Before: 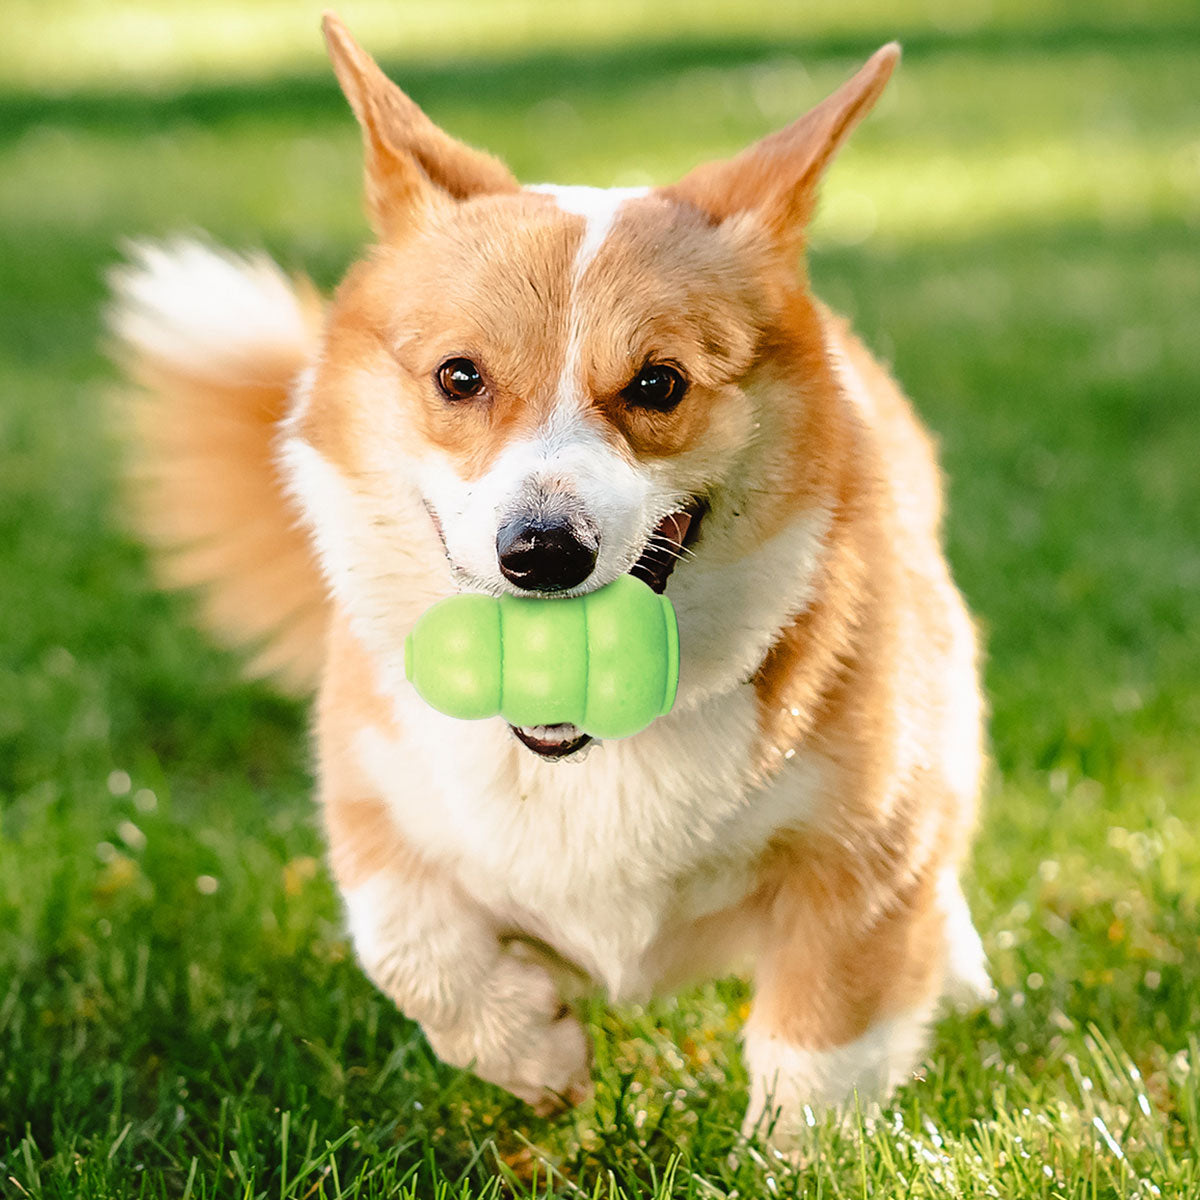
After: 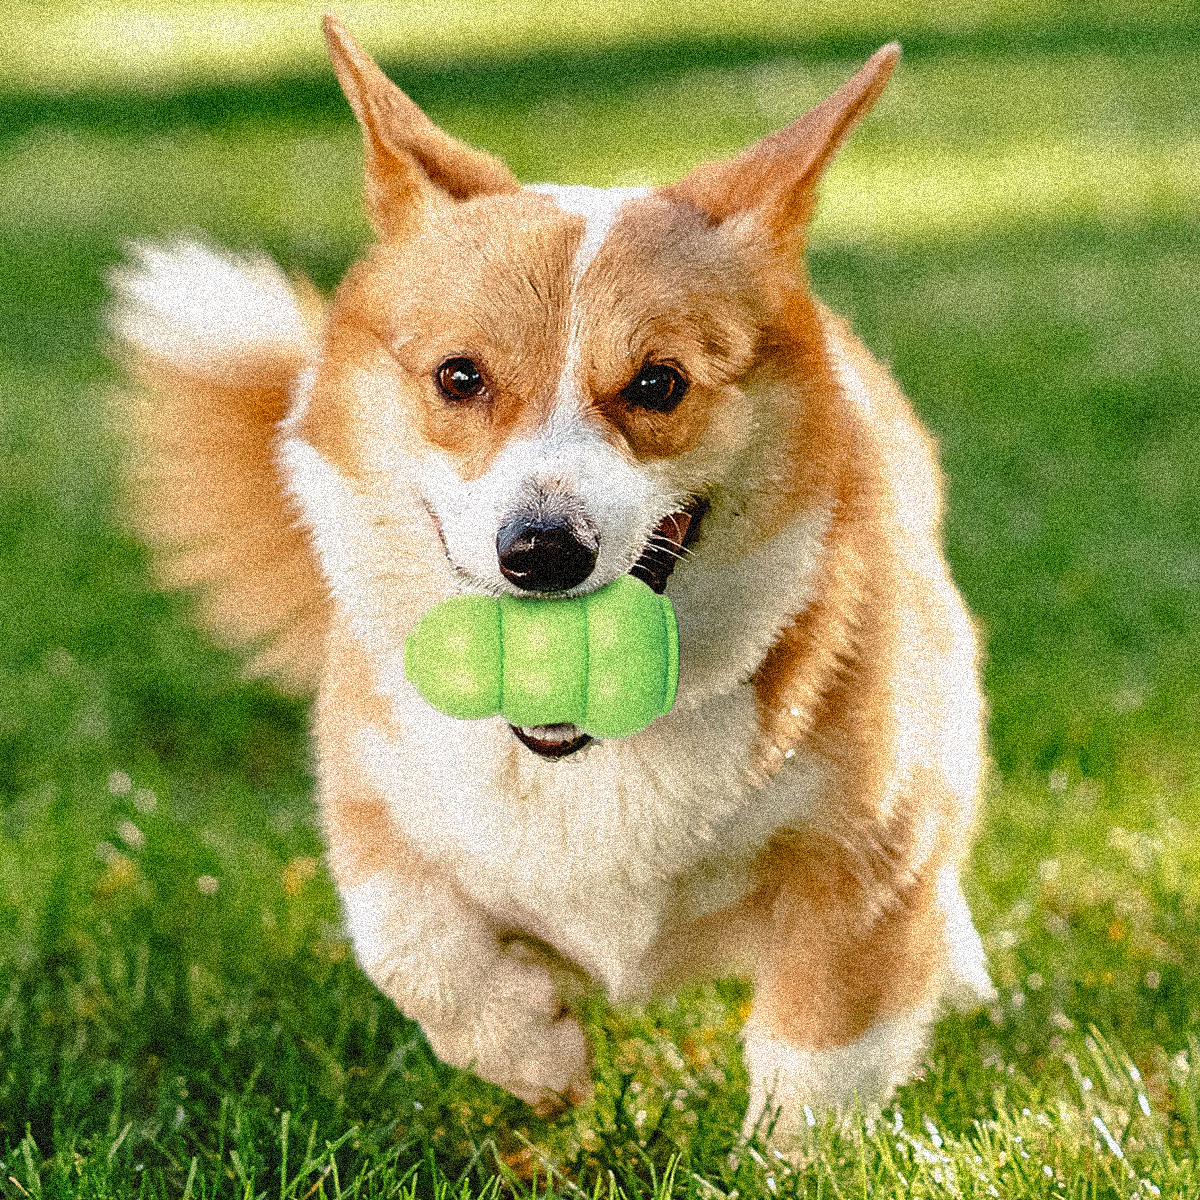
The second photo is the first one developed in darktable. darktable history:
grain: coarseness 3.75 ISO, strength 100%, mid-tones bias 0%
shadows and highlights: soften with gaussian
